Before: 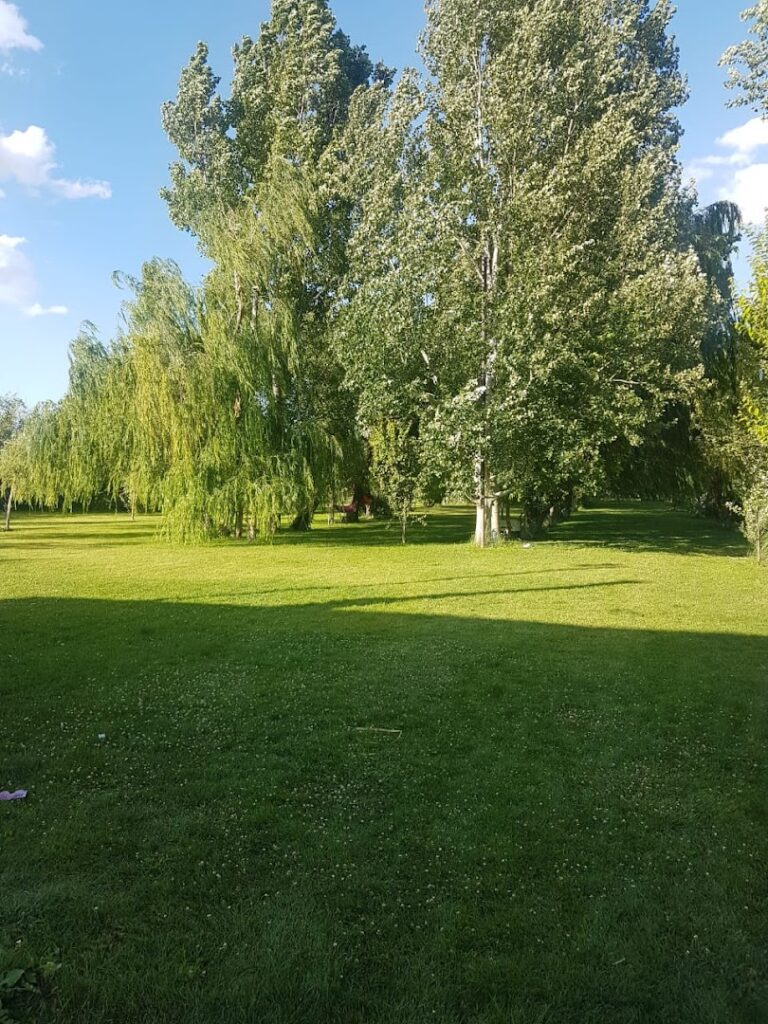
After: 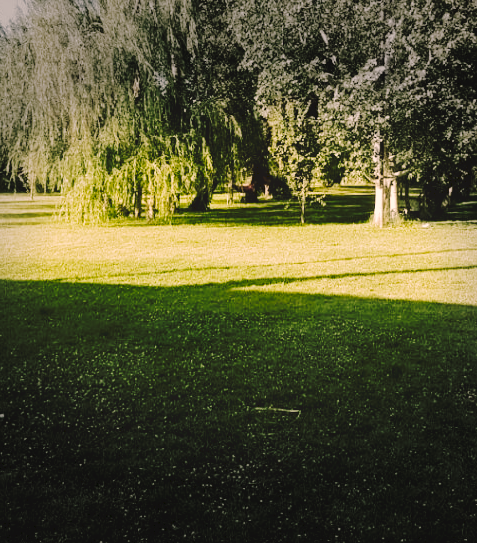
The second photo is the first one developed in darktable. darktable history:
tone equalizer: edges refinement/feathering 500, mask exposure compensation -1.57 EV, preserve details no
crop: left 13.179%, top 31.273%, right 24.673%, bottom 15.683%
filmic rgb: black relative exposure -8.2 EV, white relative exposure 2.2 EV, target white luminance 99.955%, hardness 7.17, latitude 75.03%, contrast 1.314, highlights saturation mix -2.34%, shadows ↔ highlights balance 30.64%, preserve chrominance RGB euclidean norm, color science v5 (2021), contrast in shadows safe, contrast in highlights safe
vignetting: fall-off start 70.19%, center (0, 0.009), width/height ratio 1.334
color correction: highlights a* 11.71, highlights b* 11.9
tone curve: curves: ch0 [(0, 0) (0.003, 0.096) (0.011, 0.097) (0.025, 0.096) (0.044, 0.099) (0.069, 0.109) (0.1, 0.129) (0.136, 0.149) (0.177, 0.176) (0.224, 0.22) (0.277, 0.288) (0.335, 0.385) (0.399, 0.49) (0.468, 0.581) (0.543, 0.661) (0.623, 0.729) (0.709, 0.79) (0.801, 0.849) (0.898, 0.912) (1, 1)], preserve colors none
